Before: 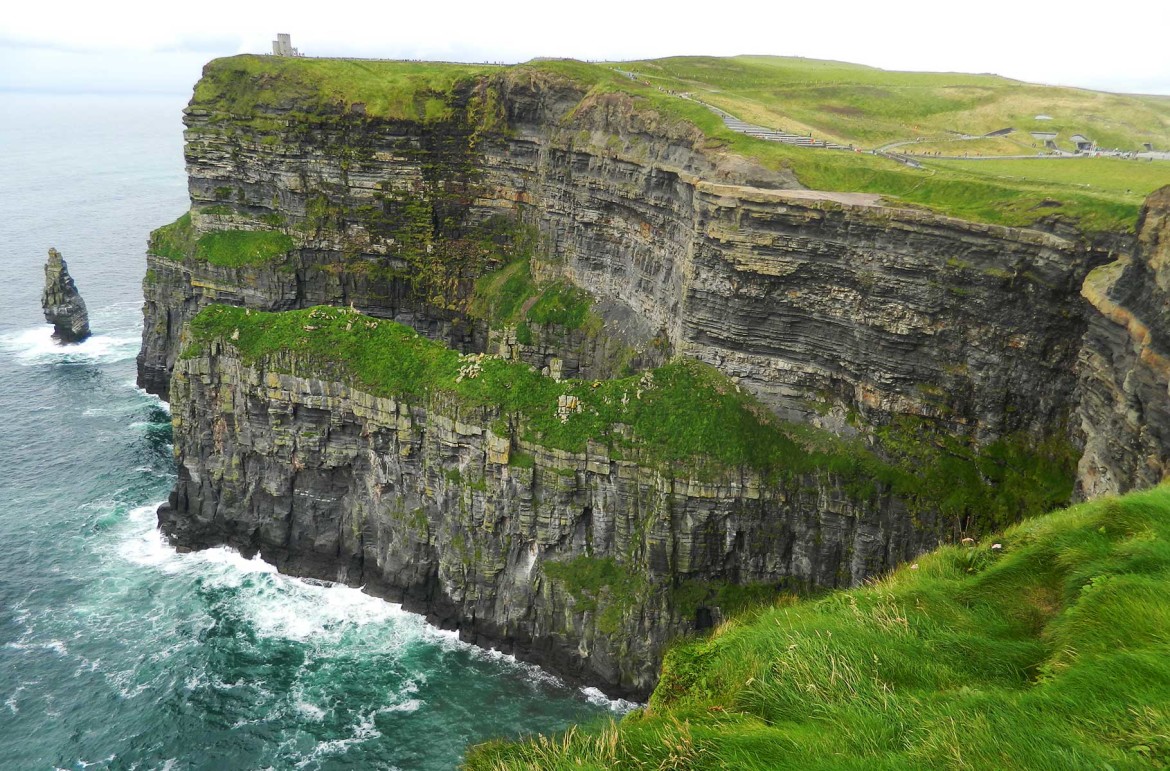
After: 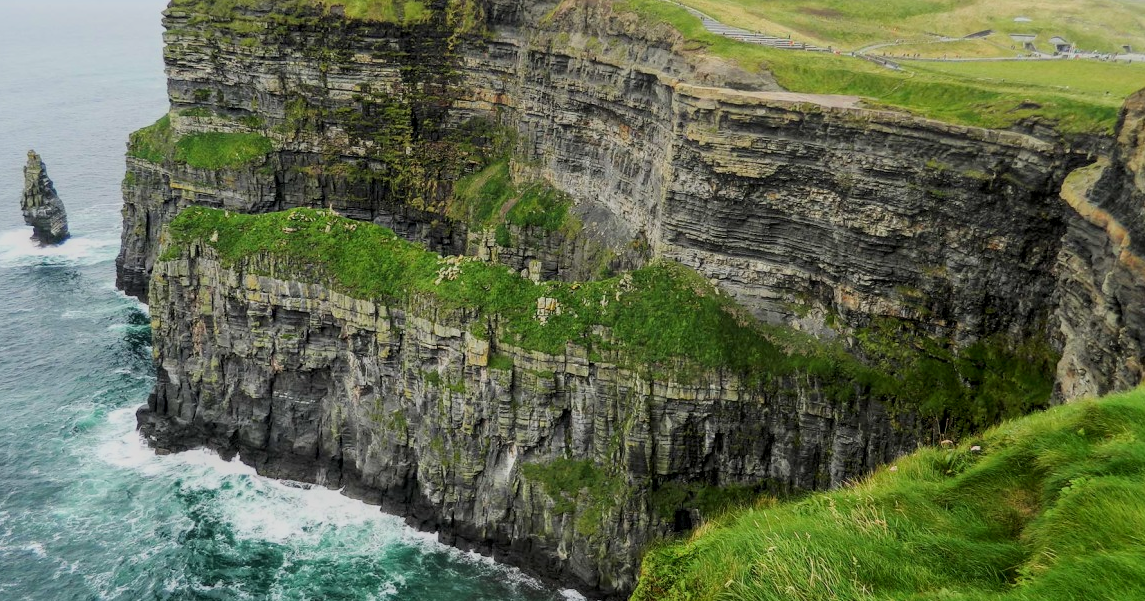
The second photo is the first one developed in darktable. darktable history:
local contrast: on, module defaults
filmic rgb: black relative exposure -7.65 EV, white relative exposure 4.56 EV, hardness 3.61, color science v6 (2022)
crop and rotate: left 1.814%, top 12.818%, right 0.25%, bottom 9.225%
